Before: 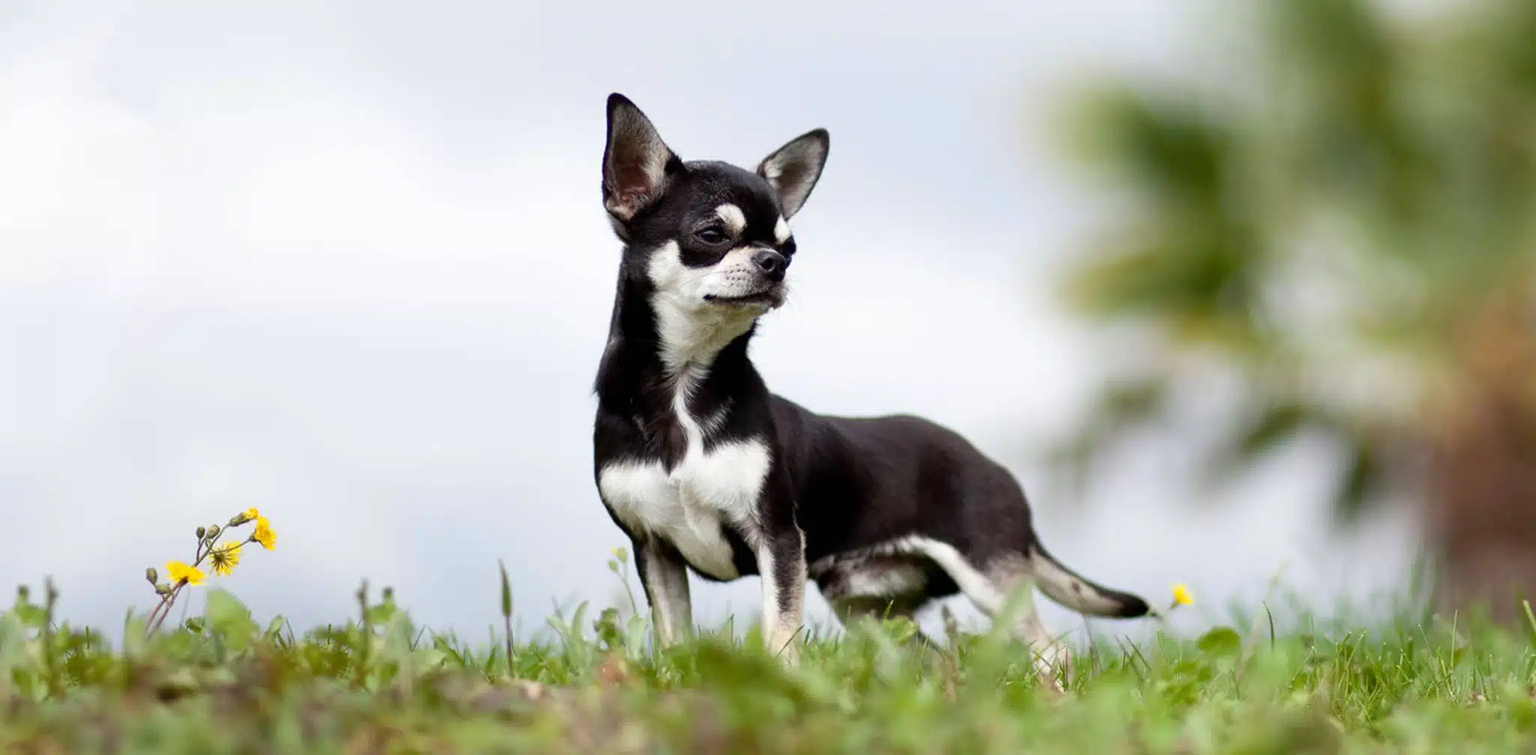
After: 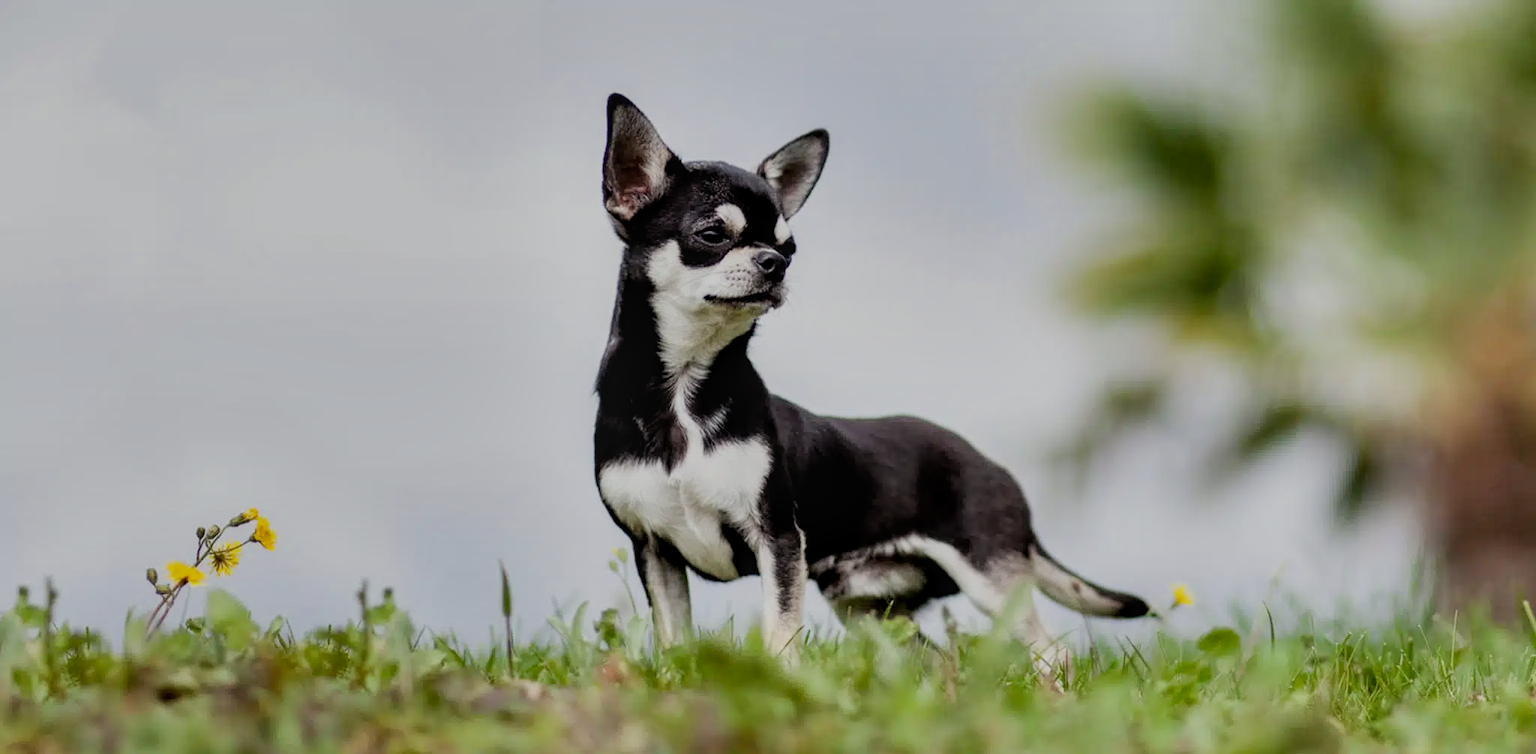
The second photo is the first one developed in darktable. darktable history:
local contrast: on, module defaults
shadows and highlights: low approximation 0.01, soften with gaussian
filmic rgb: black relative exposure -6.98 EV, white relative exposure 5.63 EV, hardness 2.86
crop: bottom 0.071%
